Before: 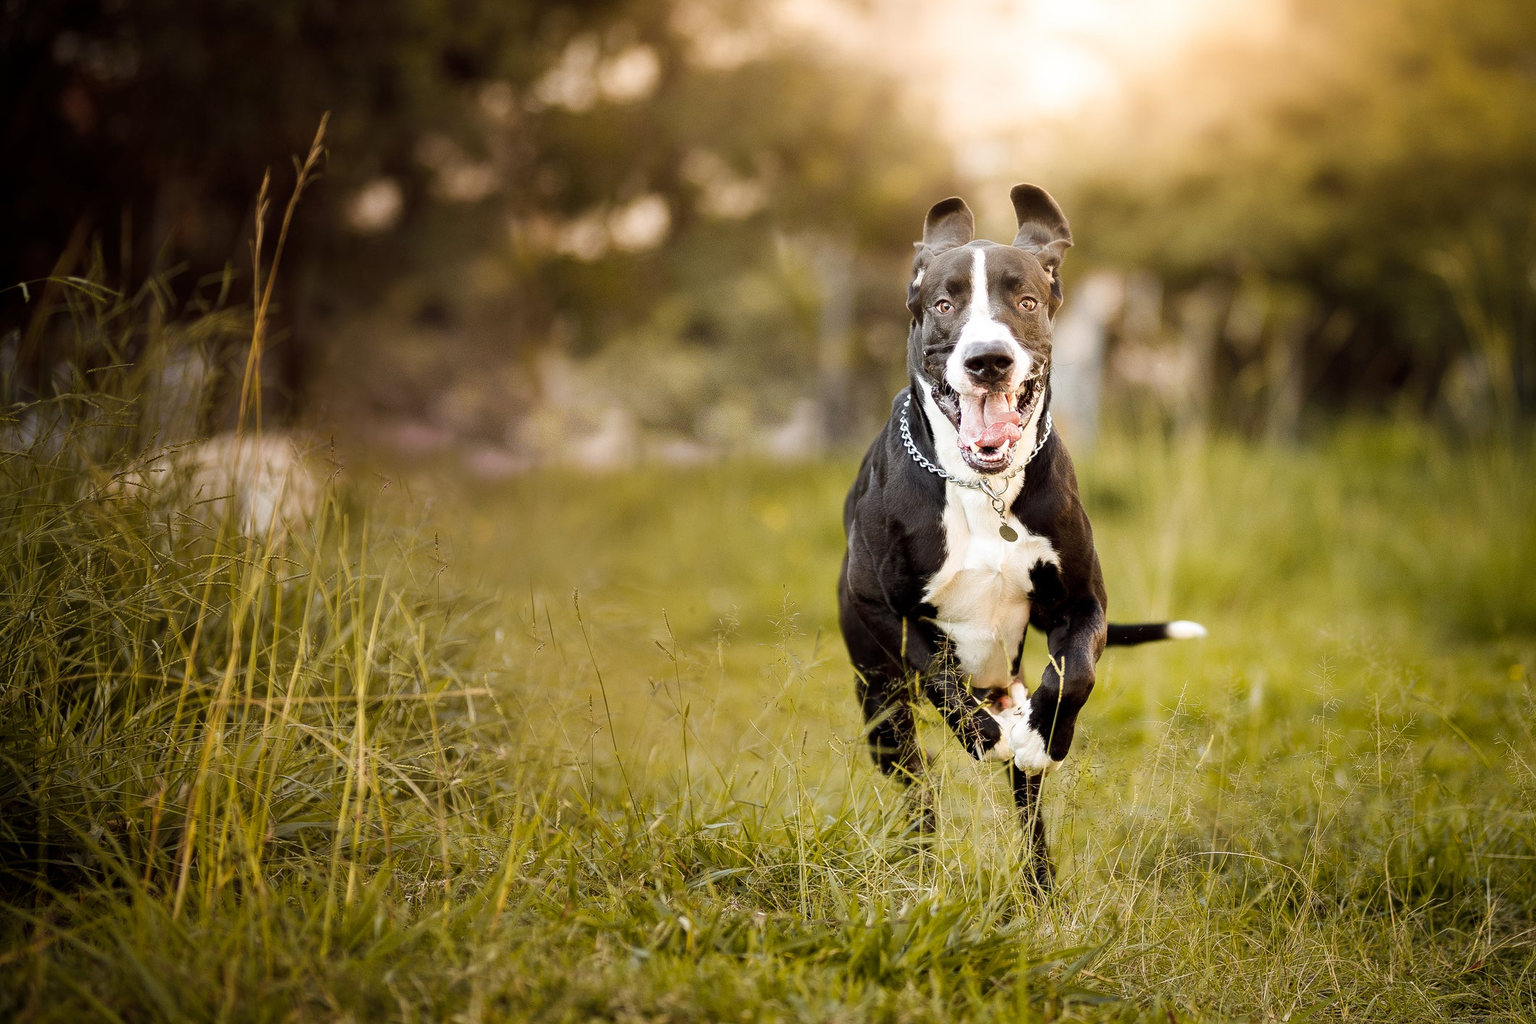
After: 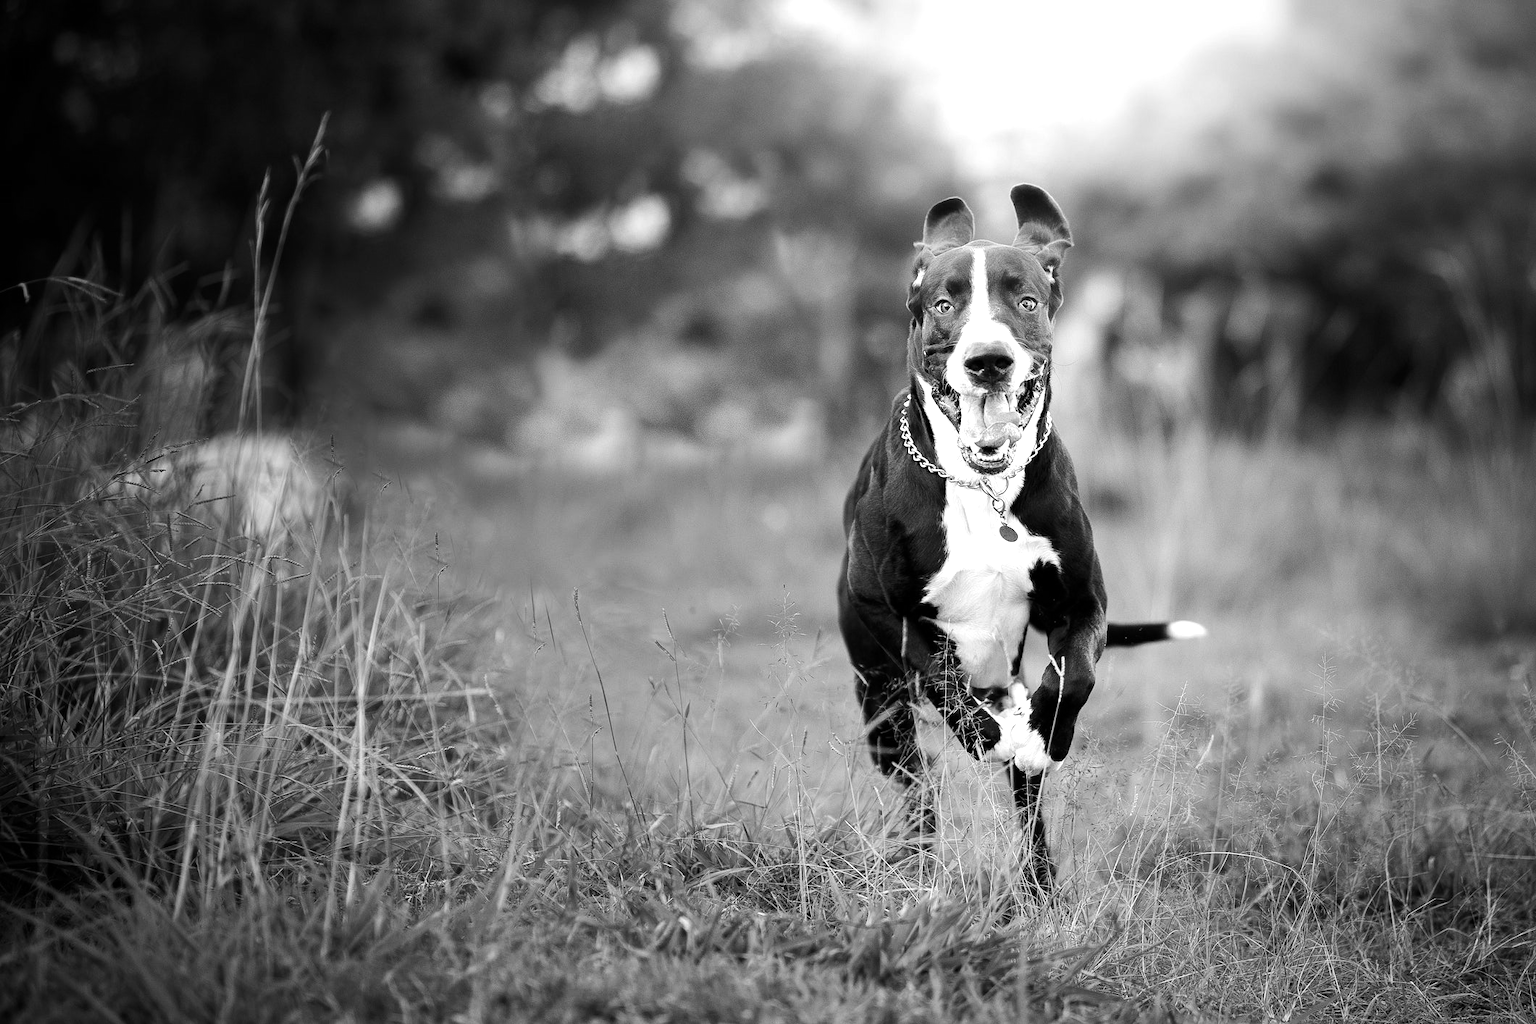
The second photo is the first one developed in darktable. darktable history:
color calibration: illuminant custom, x 0.348, y 0.366, temperature 4940.58 K
tone equalizer: -8 EV -0.417 EV, -7 EV -0.389 EV, -6 EV -0.333 EV, -5 EV -0.222 EV, -3 EV 0.222 EV, -2 EV 0.333 EV, -1 EV 0.389 EV, +0 EV 0.417 EV, edges refinement/feathering 500, mask exposure compensation -1.57 EV, preserve details no
white balance: red 0.98, blue 1.034
monochrome: on, module defaults
